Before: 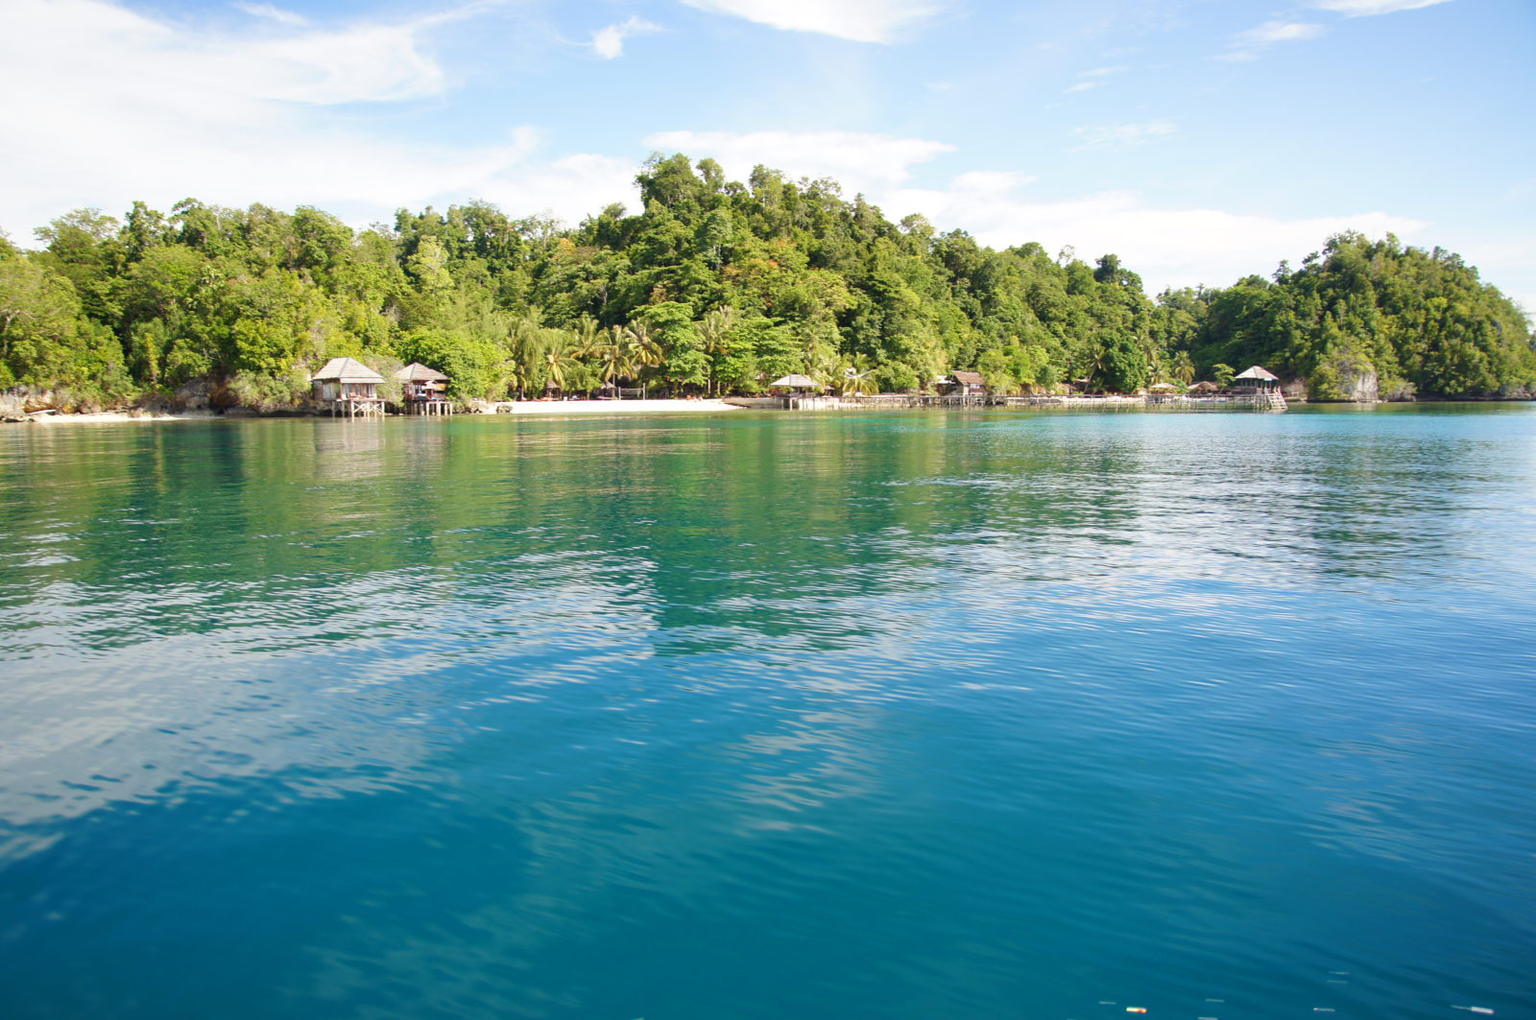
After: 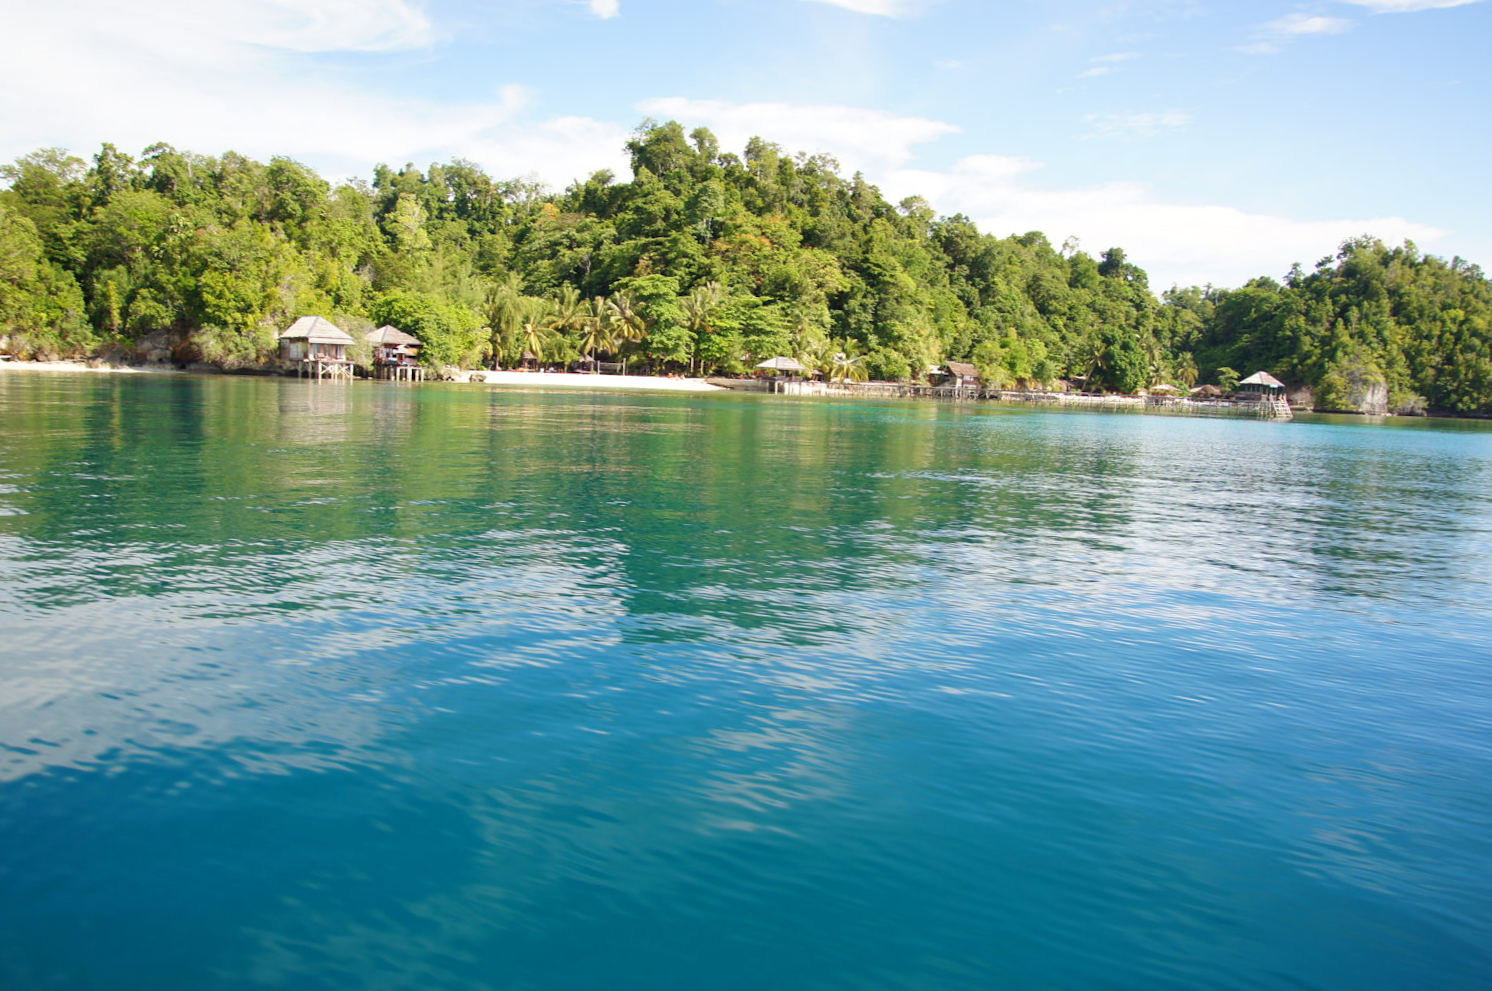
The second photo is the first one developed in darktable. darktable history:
crop and rotate: angle -2.8°
tone equalizer: on, module defaults
